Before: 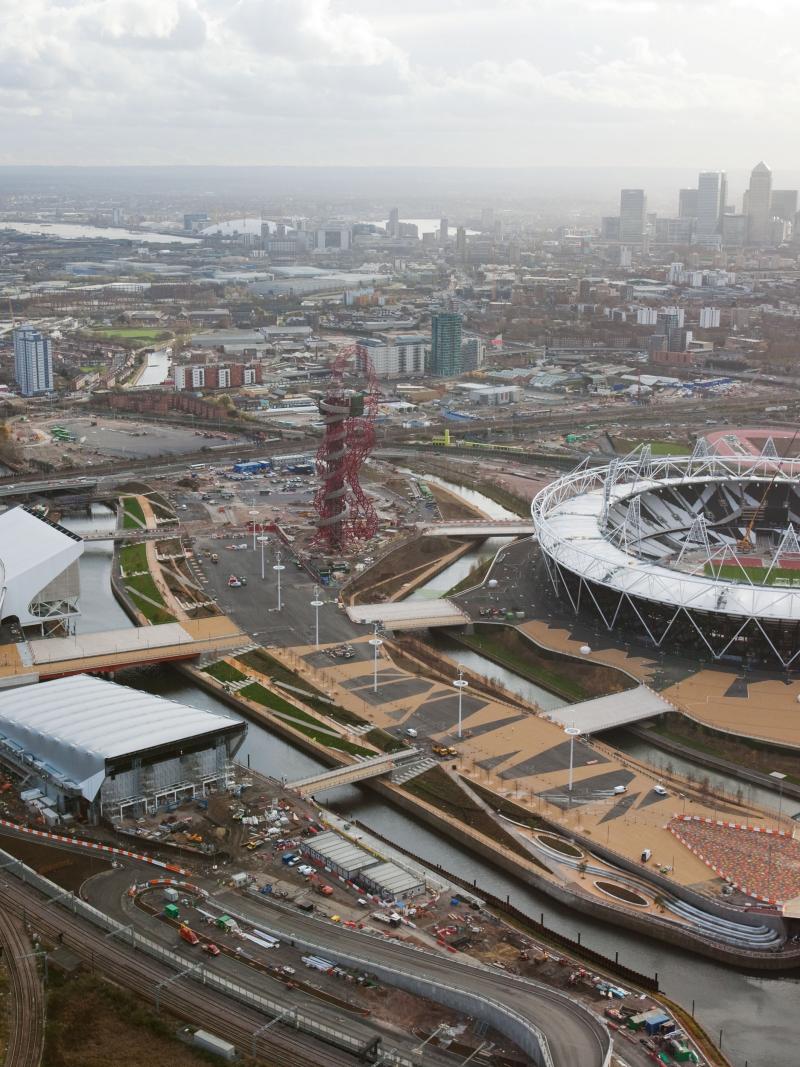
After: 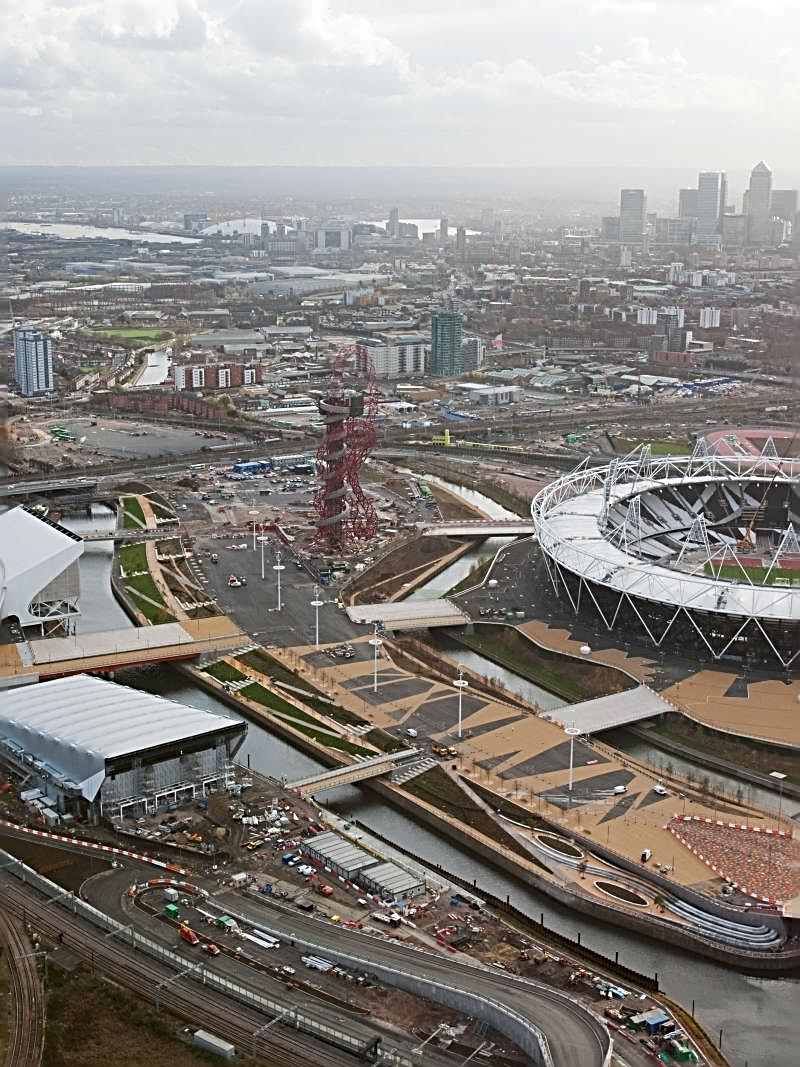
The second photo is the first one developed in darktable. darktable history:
sharpen: radius 3.02, amount 0.763
